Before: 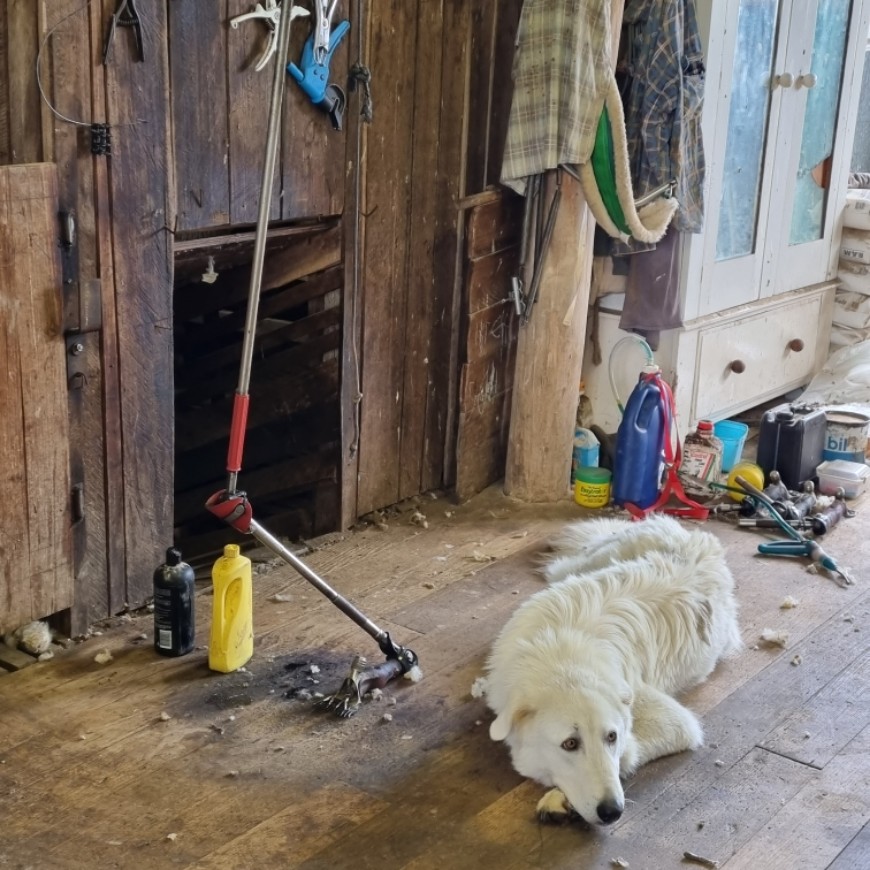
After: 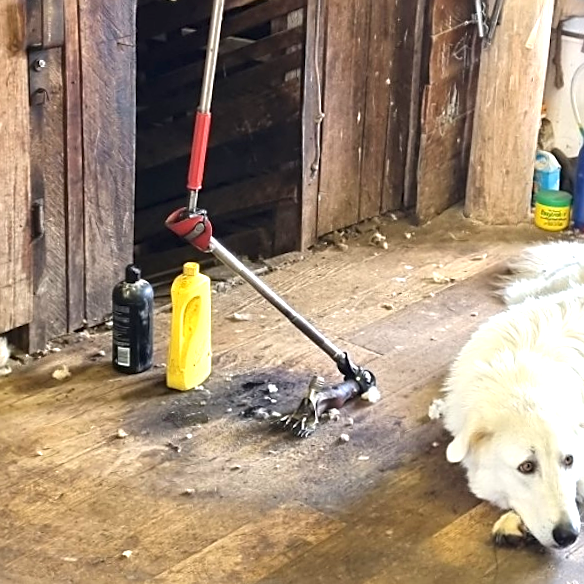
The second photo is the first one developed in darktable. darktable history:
sharpen: on, module defaults
crop and rotate: angle -0.82°, left 3.85%, top 31.828%, right 27.992%
exposure: black level correction 0, exposure 1.2 EV, compensate exposure bias true, compensate highlight preservation false
